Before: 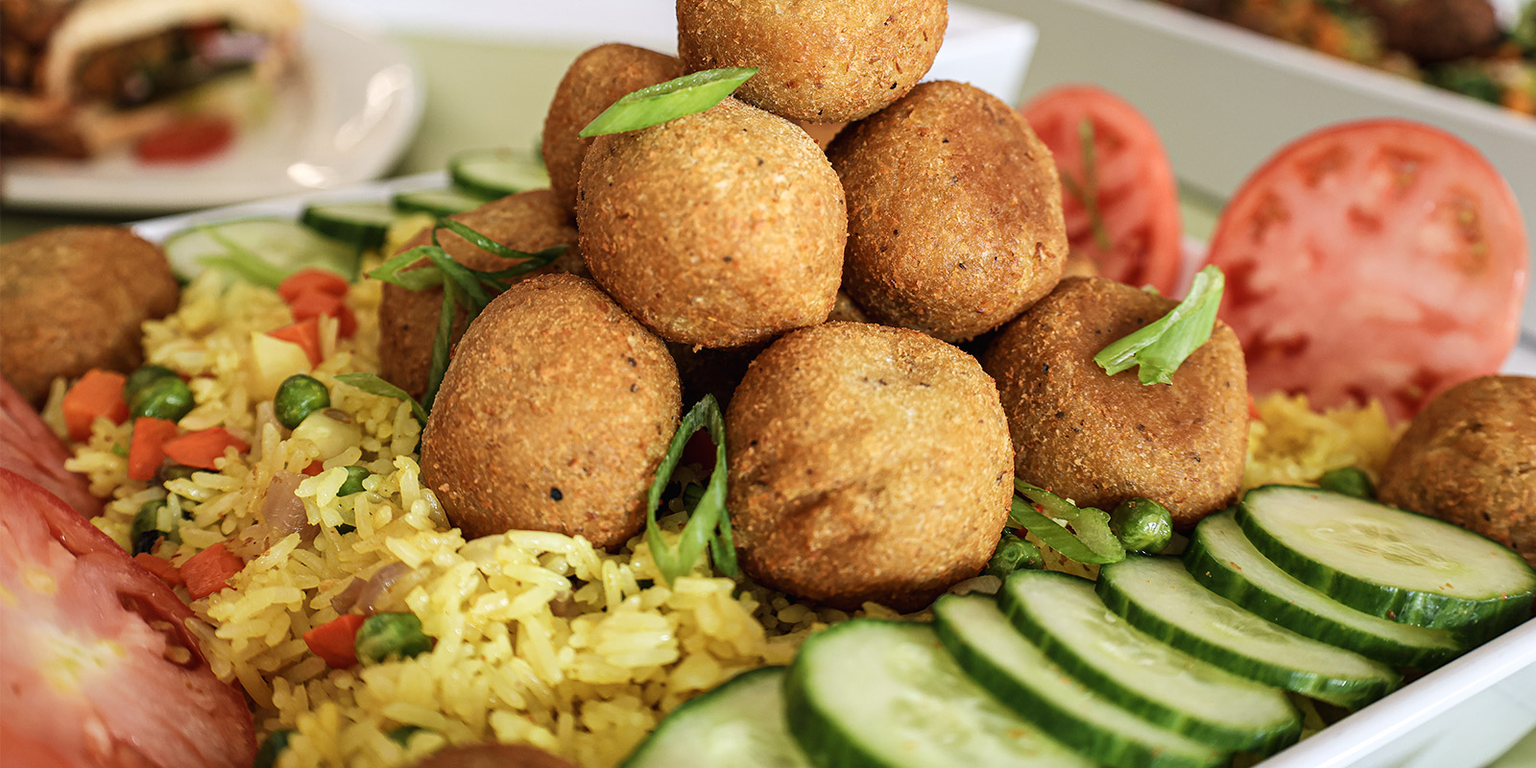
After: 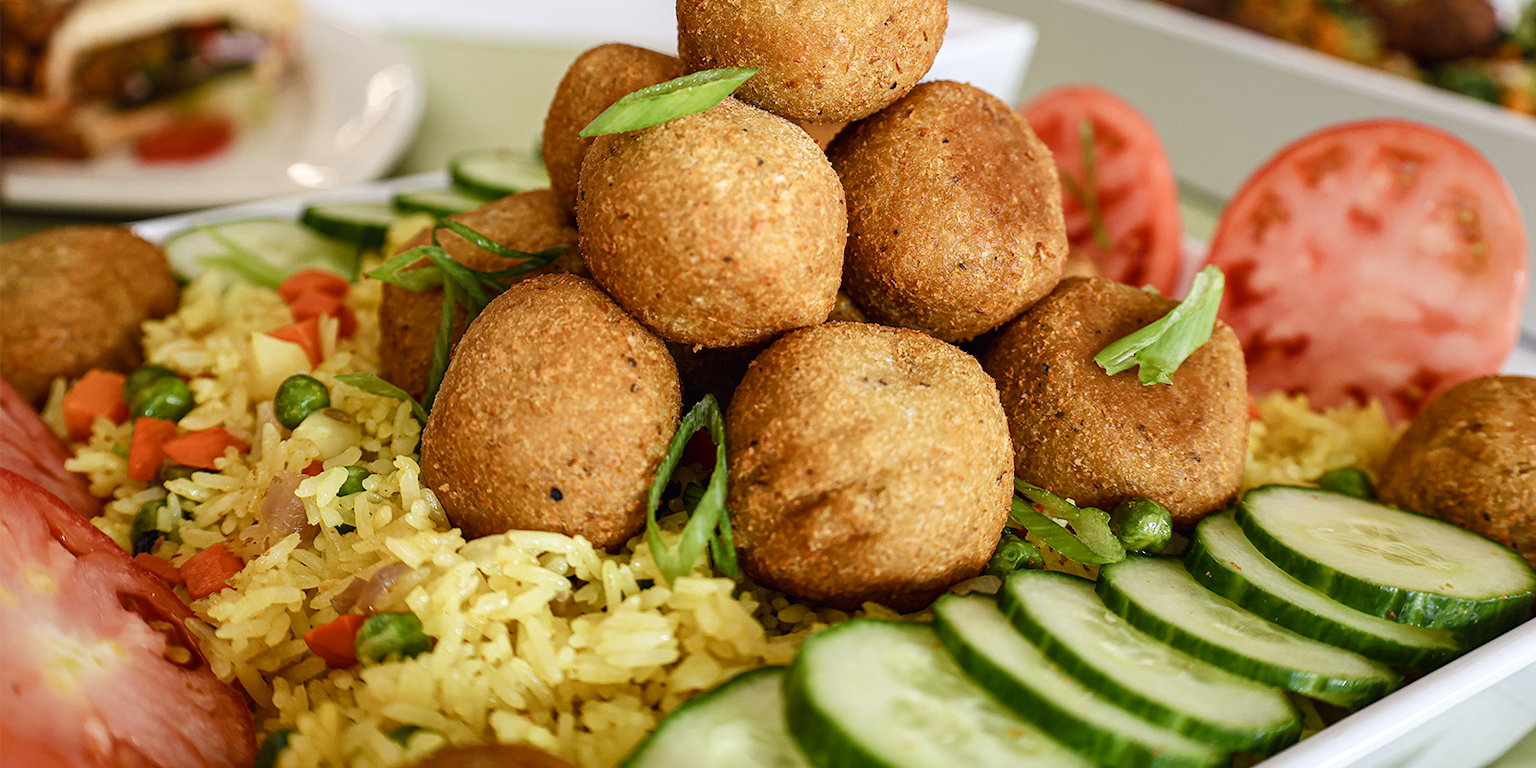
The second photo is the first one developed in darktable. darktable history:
contrast brightness saturation: saturation -0.063
color balance rgb: shadows lift › chroma 3.348%, shadows lift › hue 279.19°, perceptual saturation grading › global saturation 20%, perceptual saturation grading › highlights -24.82%, perceptual saturation grading › shadows 25.638%
